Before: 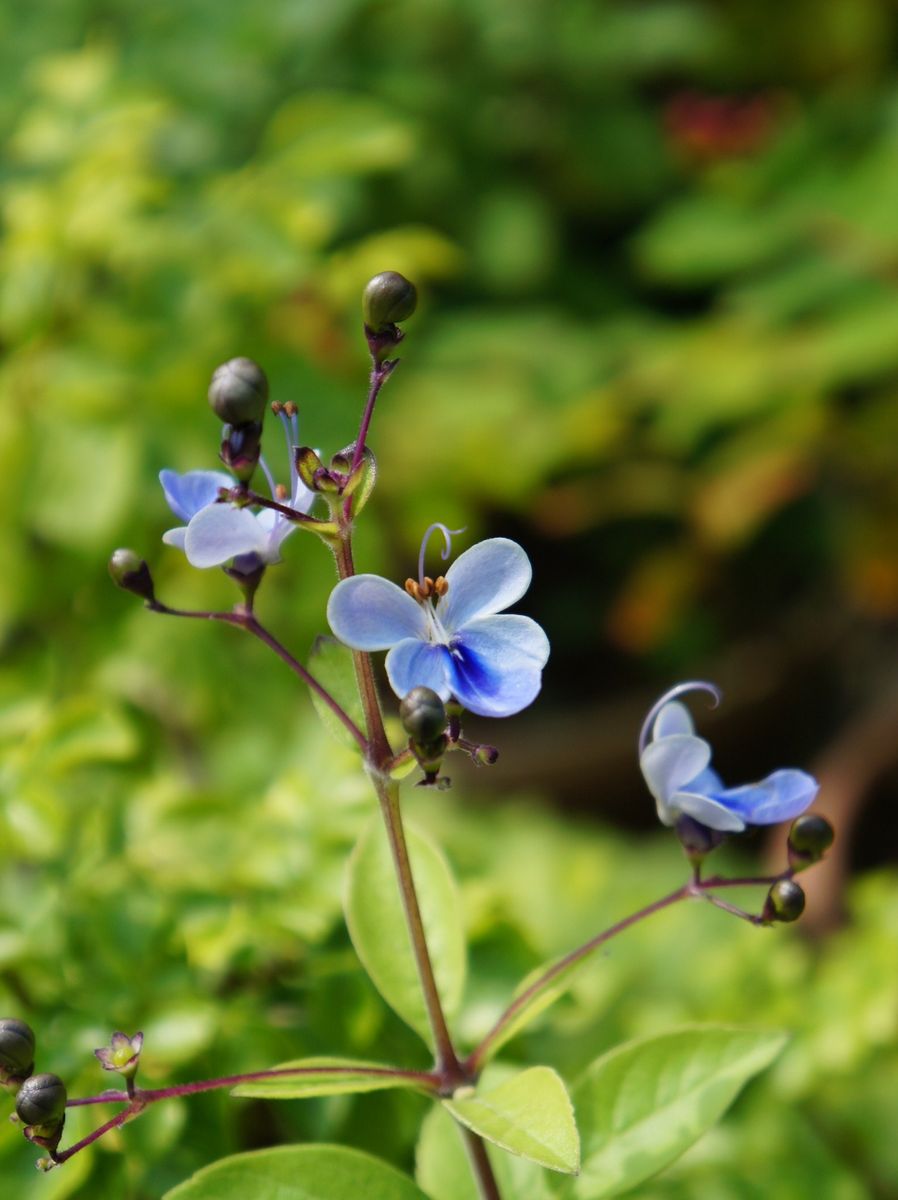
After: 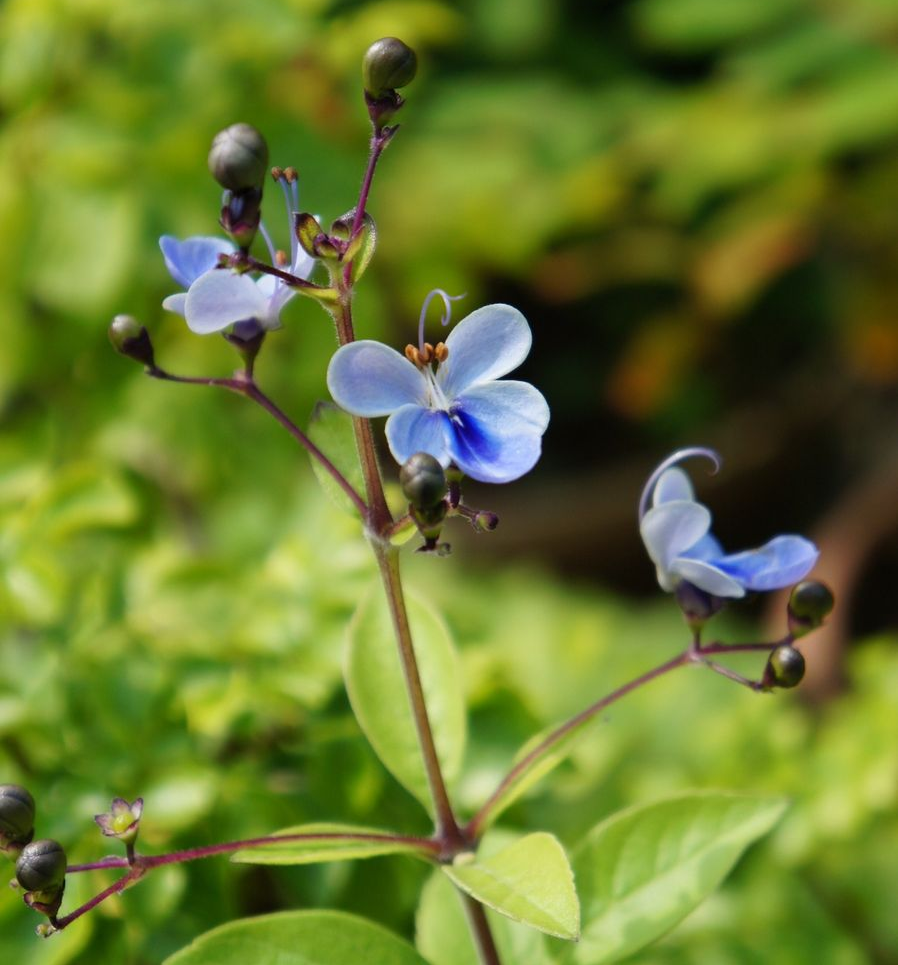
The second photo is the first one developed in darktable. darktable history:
crop and rotate: top 19.54%
